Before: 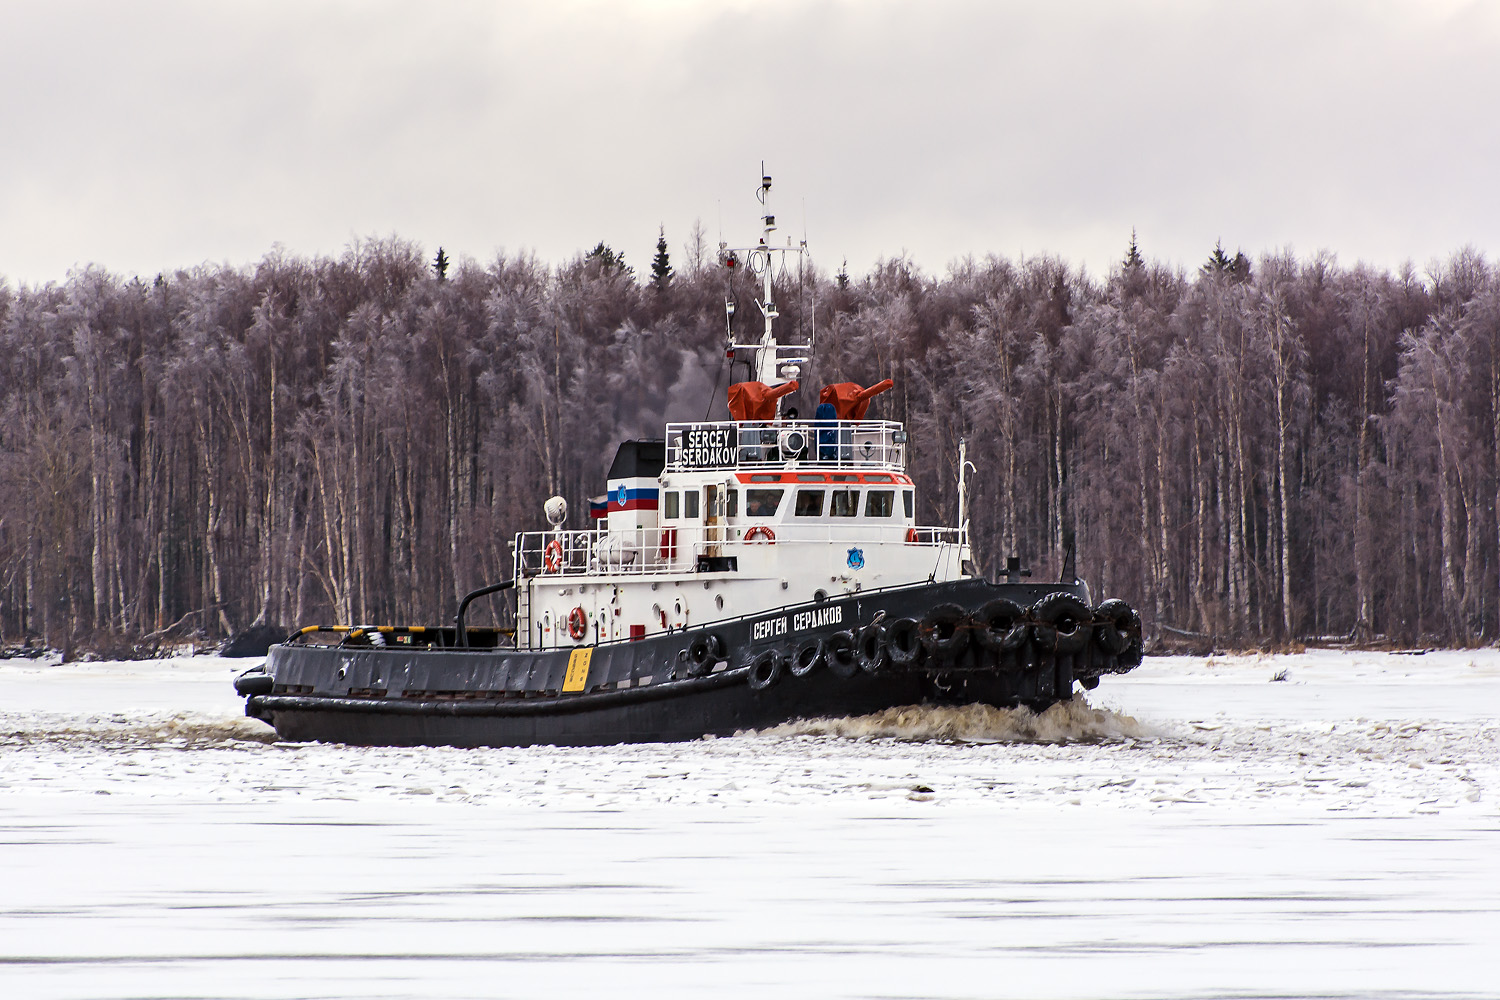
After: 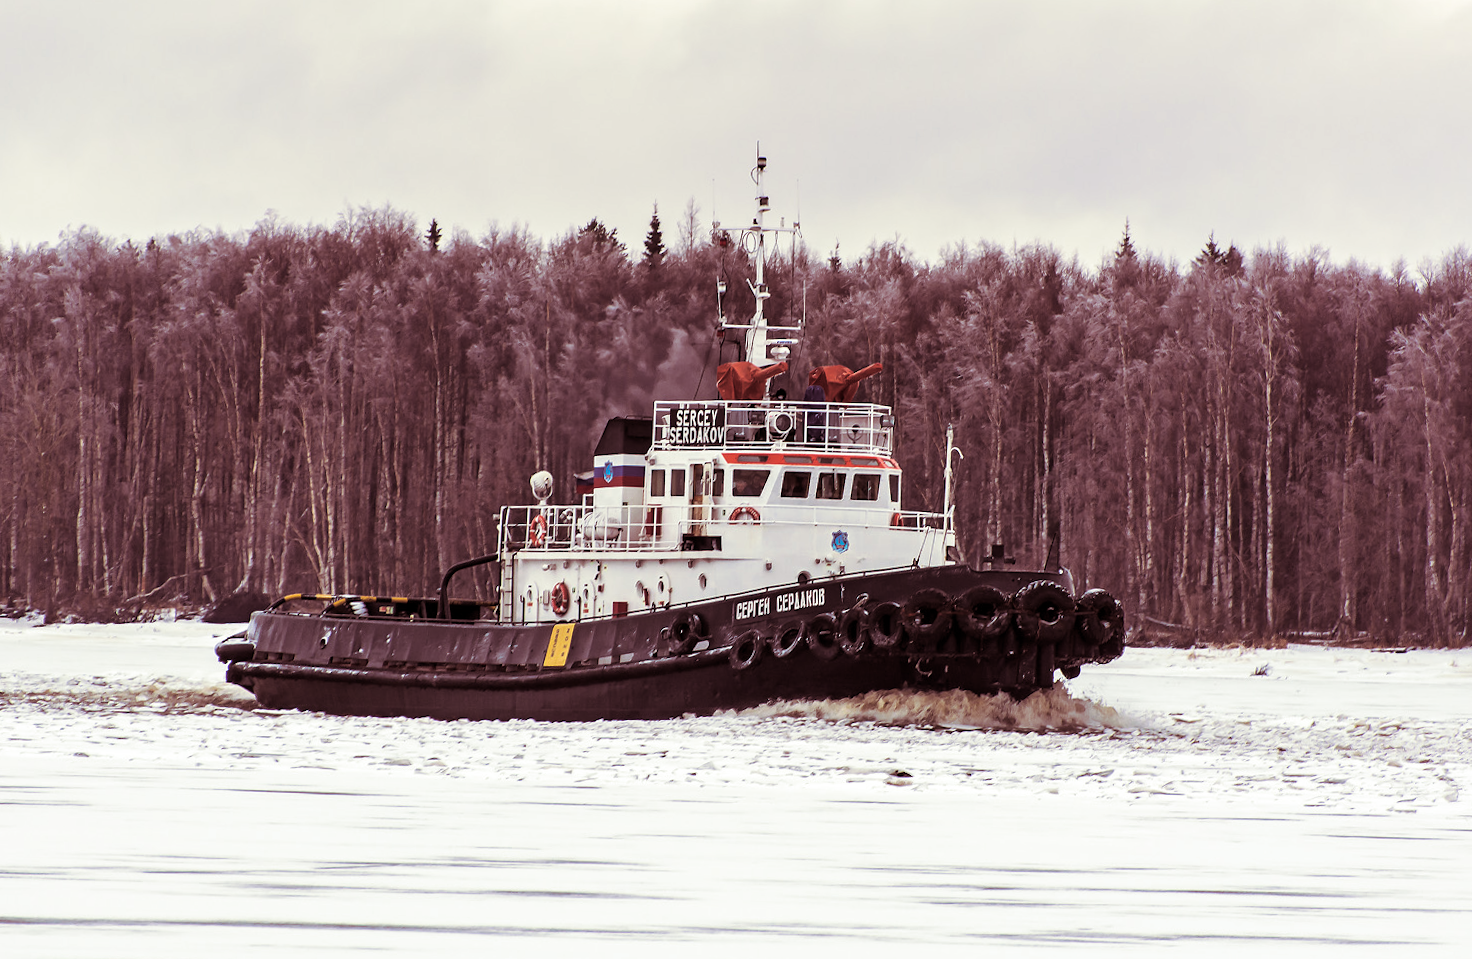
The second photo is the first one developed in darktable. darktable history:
rotate and perspective: rotation 1.57°, crop left 0.018, crop right 0.982, crop top 0.039, crop bottom 0.961
split-toning: on, module defaults
